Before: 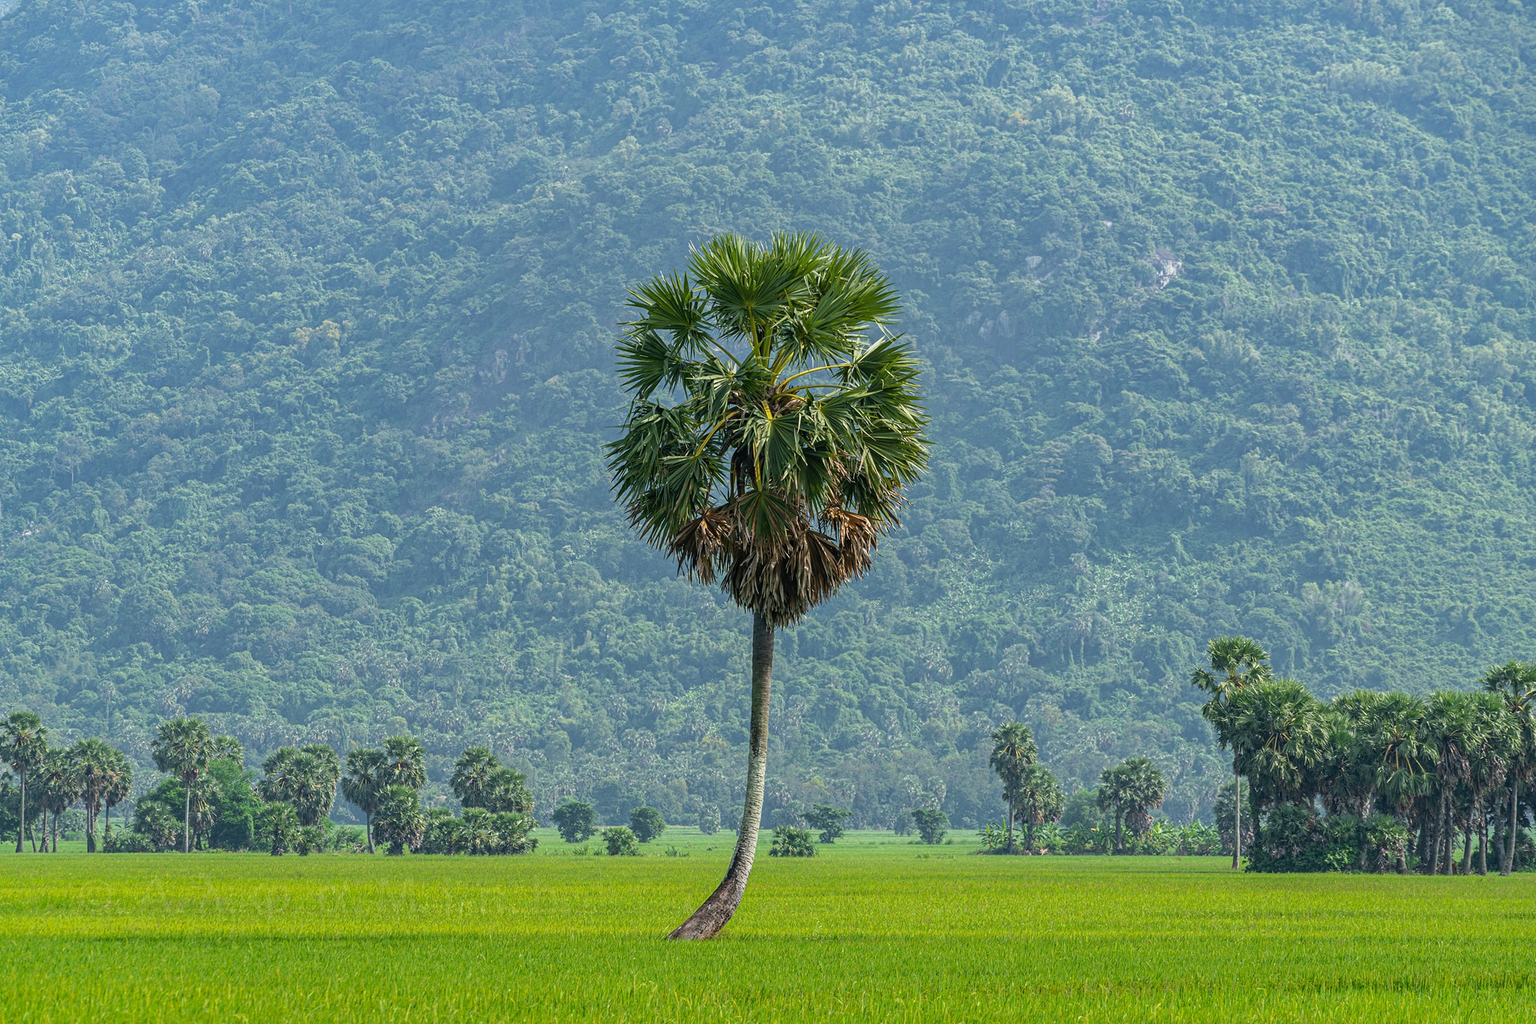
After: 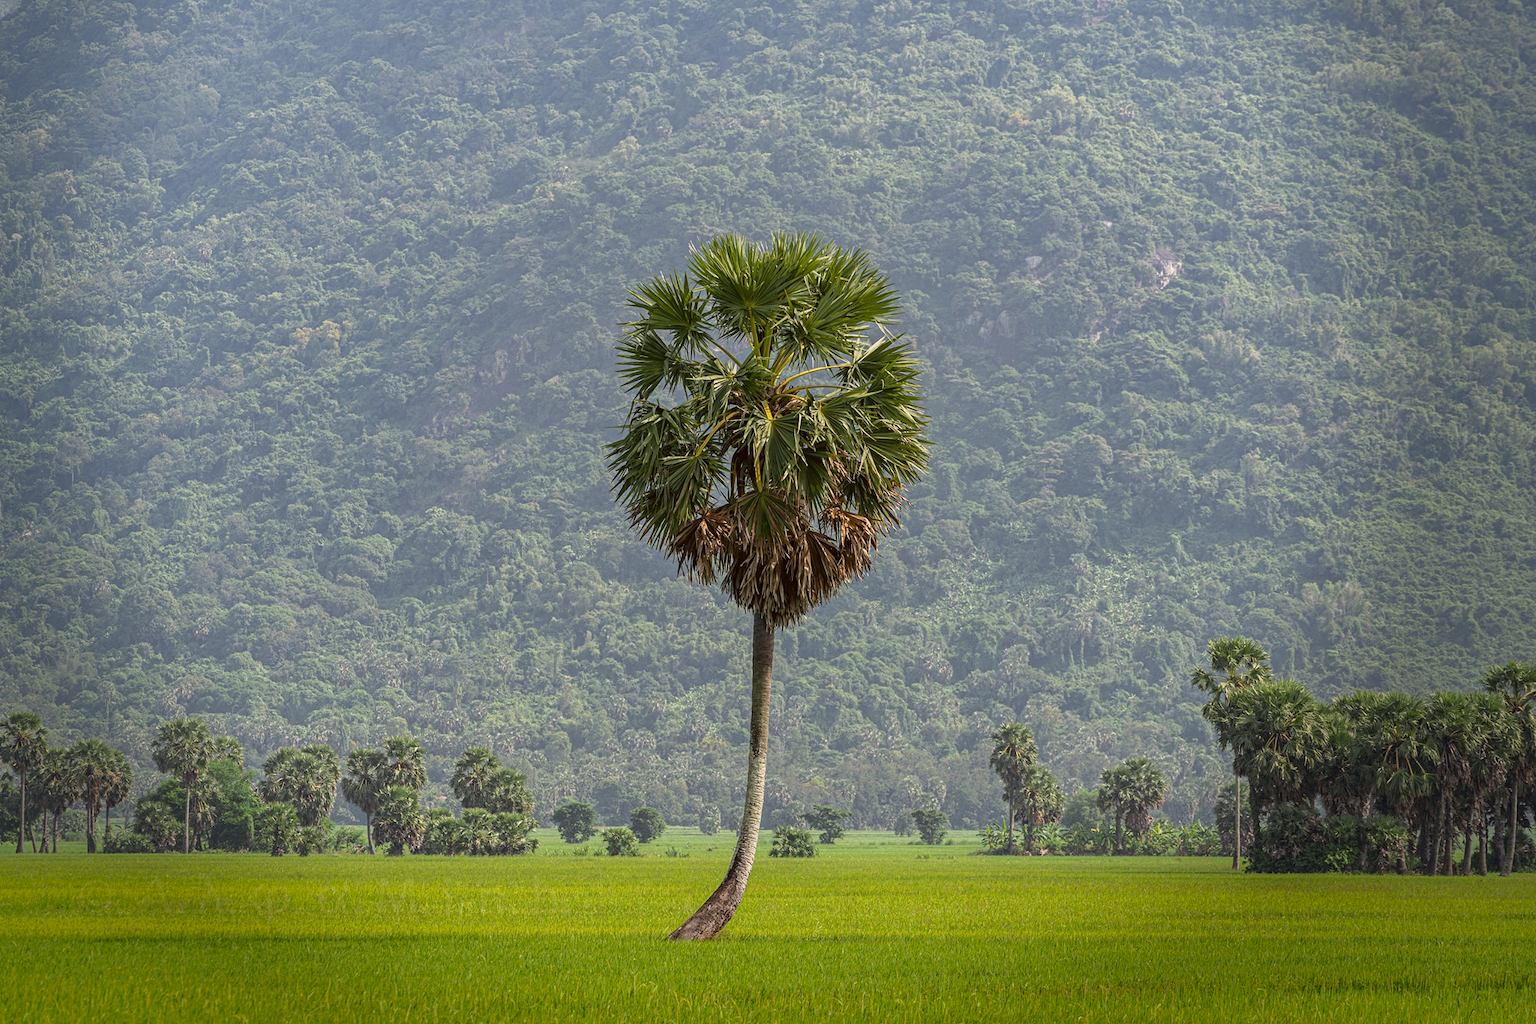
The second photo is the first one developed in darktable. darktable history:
split-toning: shadows › saturation 0.61, highlights › saturation 0.58, balance -28.74, compress 87.36%
color correction: highlights a* 6.27, highlights b* 8.19, shadows a* 5.94, shadows b* 7.23, saturation 0.9
exposure: compensate highlight preservation false
vignetting: fall-off start 68.33%, fall-off radius 30%, saturation 0.042, center (-0.066, -0.311), width/height ratio 0.992, shape 0.85, dithering 8-bit output
